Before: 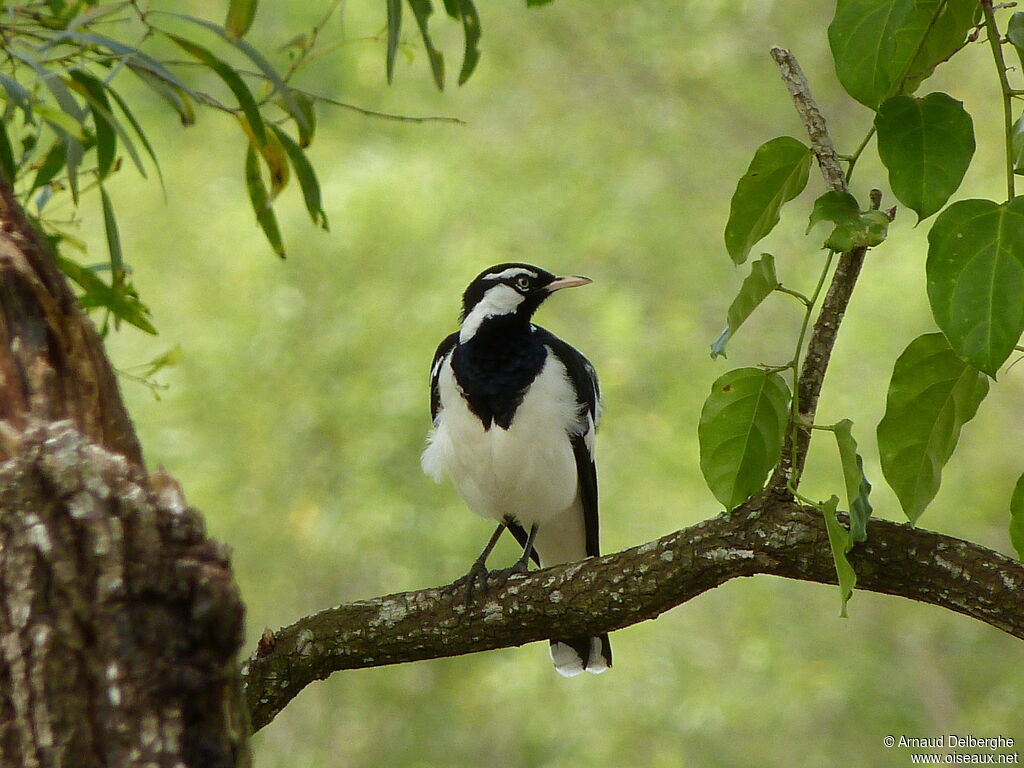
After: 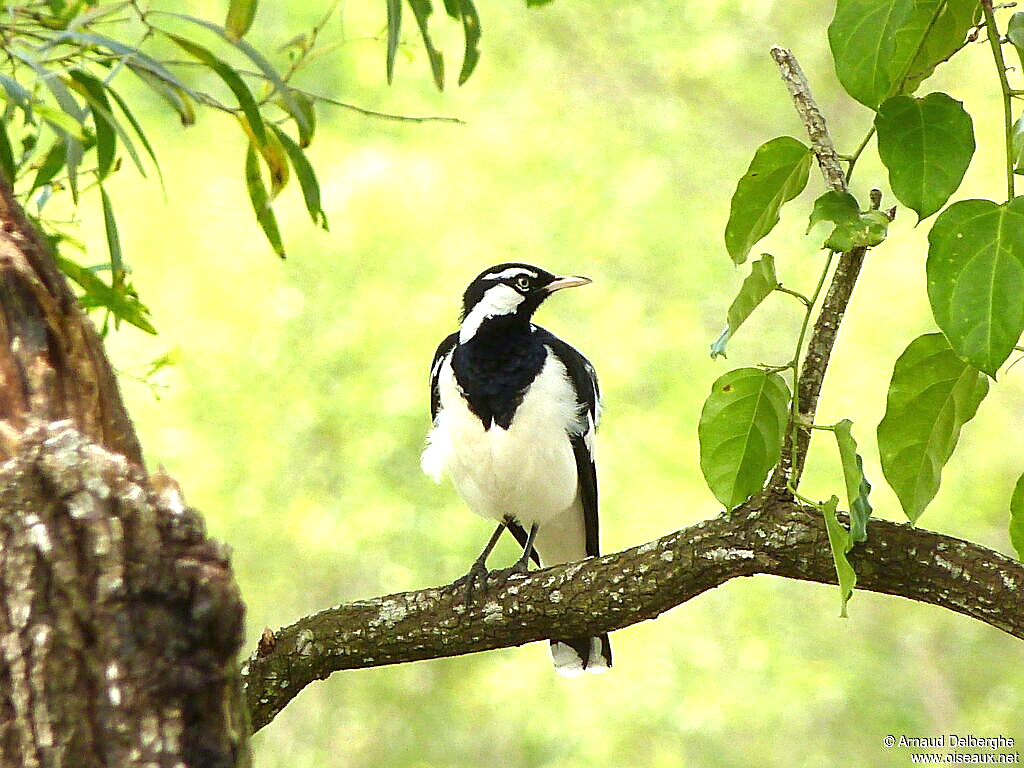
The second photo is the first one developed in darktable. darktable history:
exposure: black level correction 0, exposure 1.331 EV, compensate exposure bias true, compensate highlight preservation false
sharpen: on, module defaults
